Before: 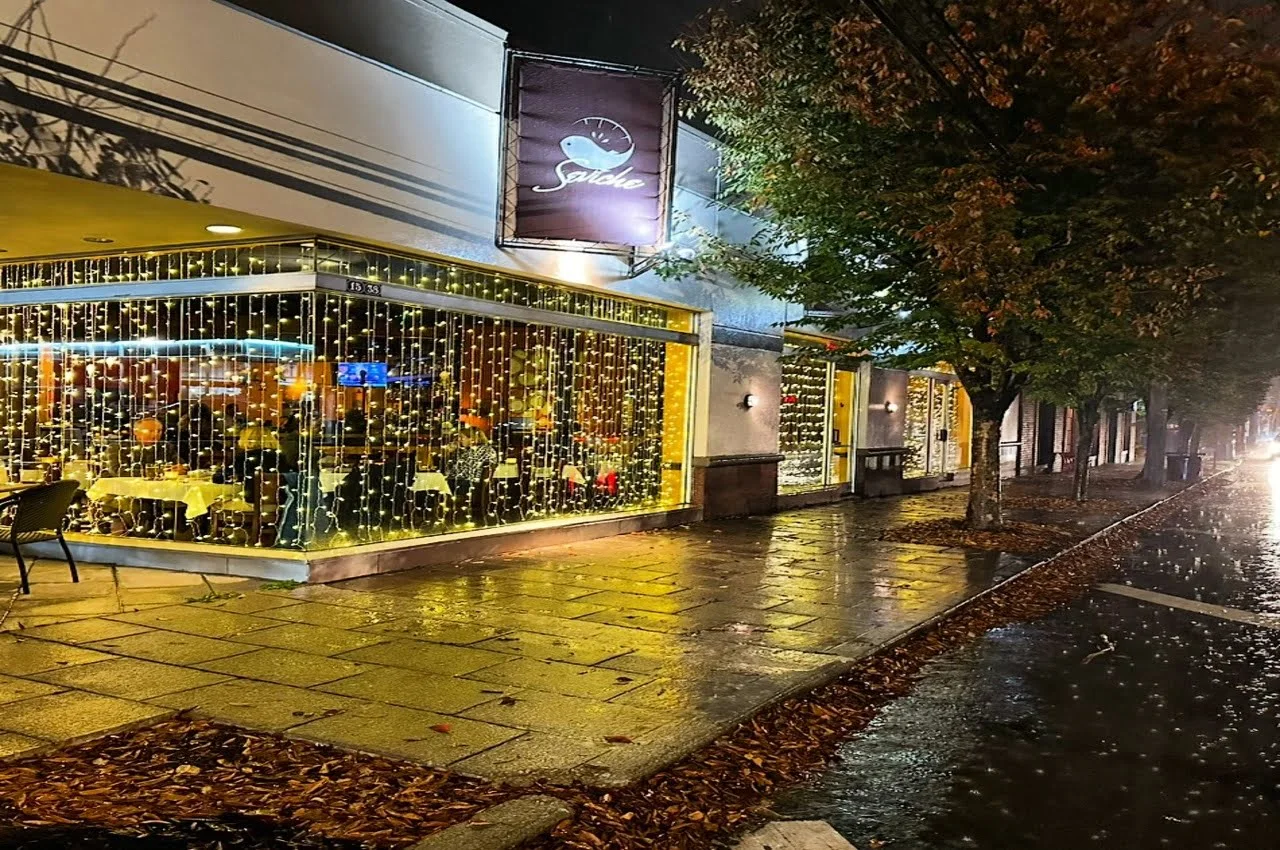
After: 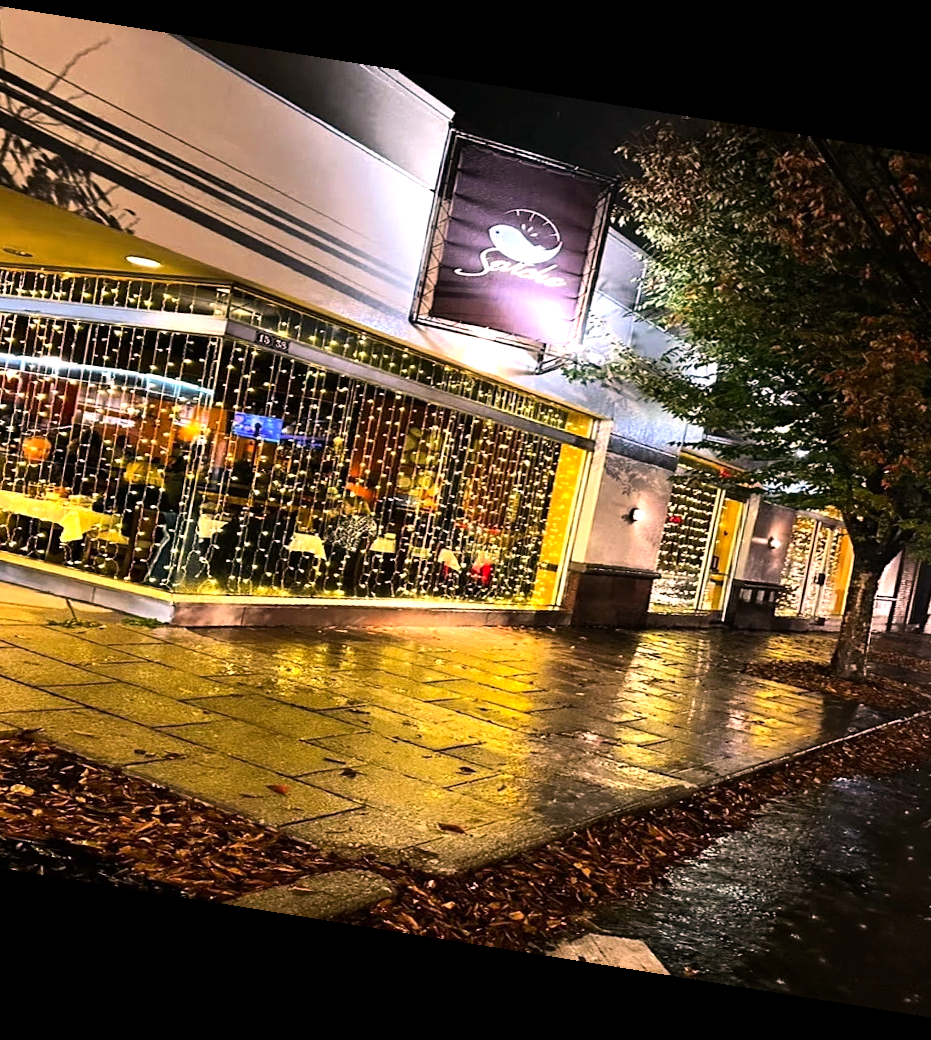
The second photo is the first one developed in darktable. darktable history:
color correction: highlights a* 14.52, highlights b* 4.84
crop and rotate: left 12.648%, right 20.685%
tone equalizer: -8 EV -0.75 EV, -7 EV -0.7 EV, -6 EV -0.6 EV, -5 EV -0.4 EV, -3 EV 0.4 EV, -2 EV 0.6 EV, -1 EV 0.7 EV, +0 EV 0.75 EV, edges refinement/feathering 500, mask exposure compensation -1.57 EV, preserve details no
rotate and perspective: rotation 9.12°, automatic cropping off
